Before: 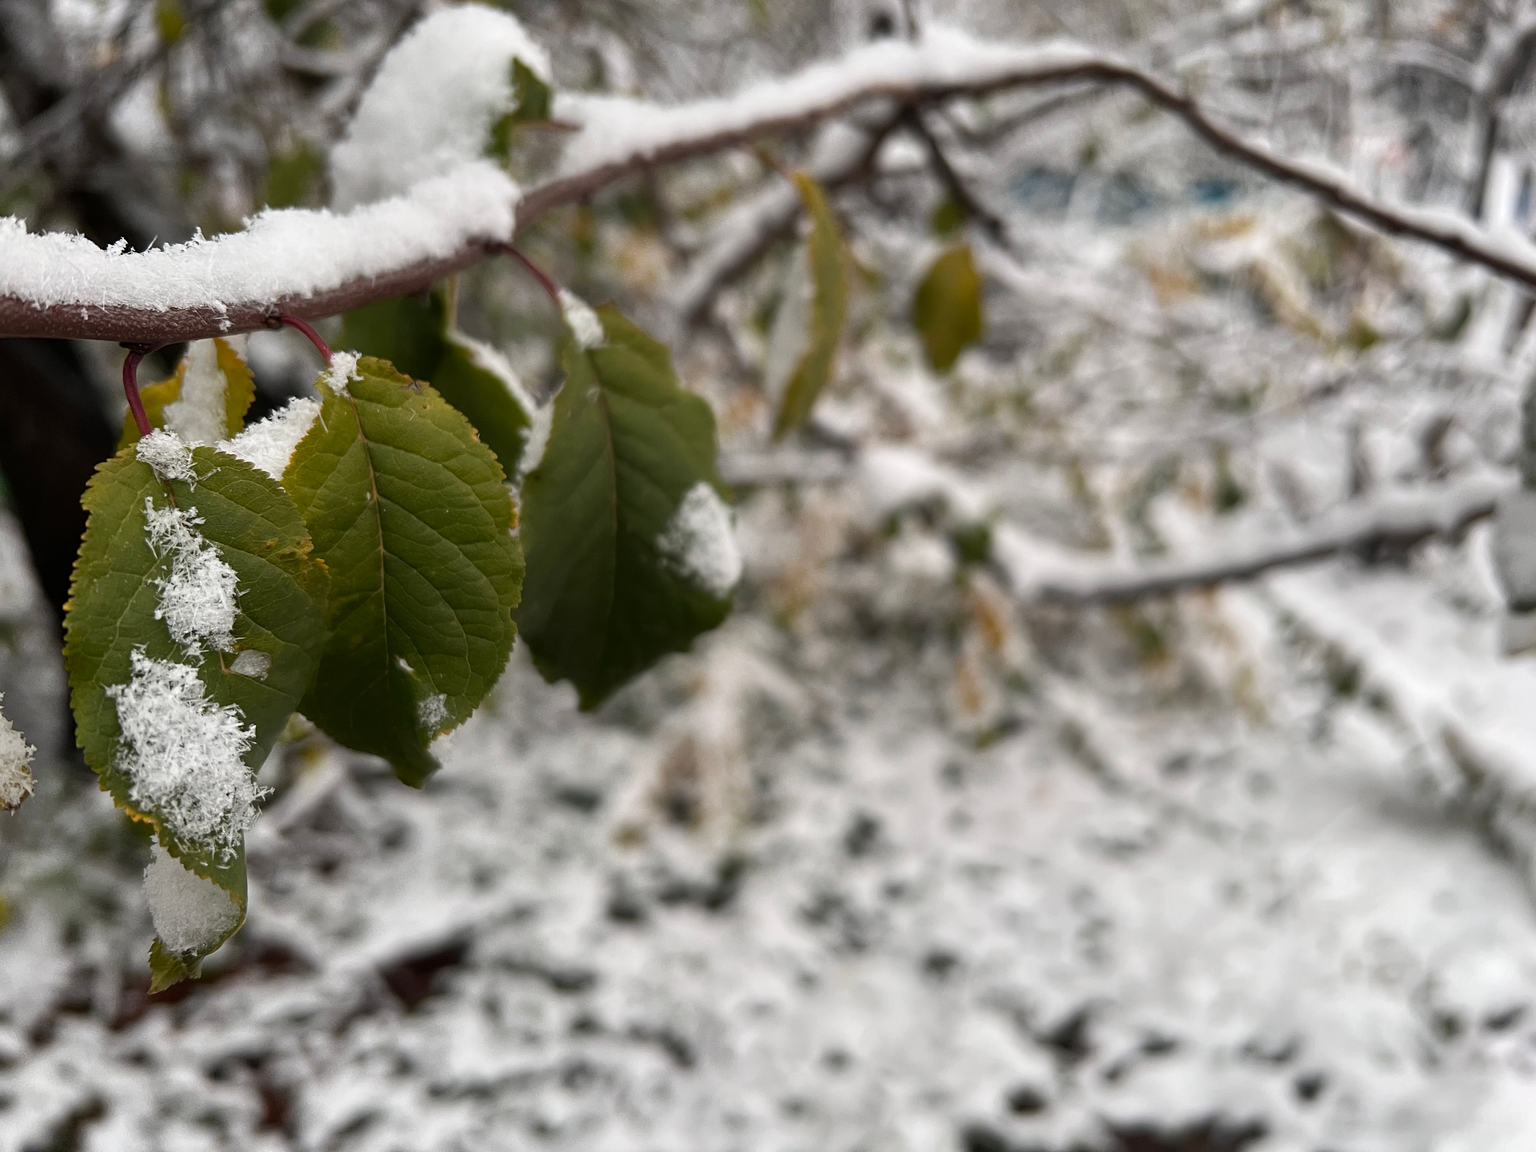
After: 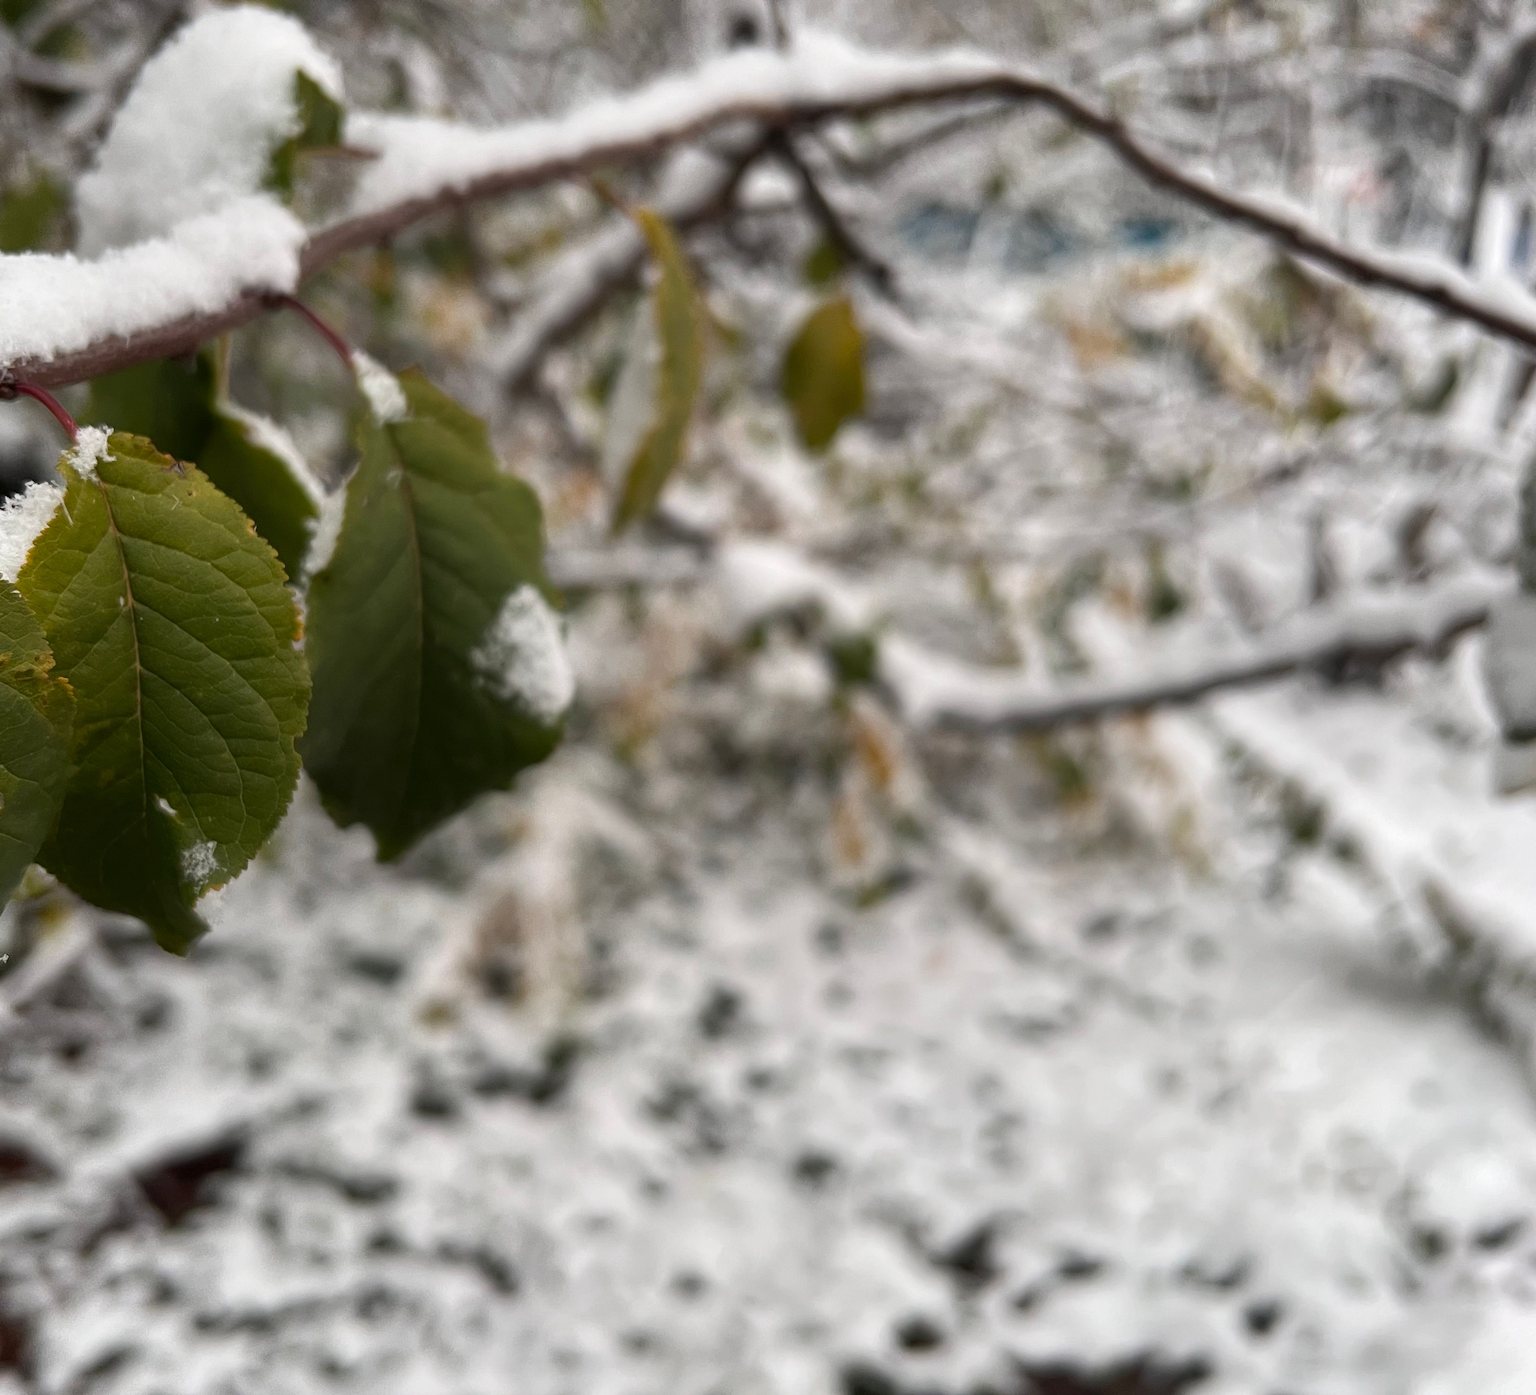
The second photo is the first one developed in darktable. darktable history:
crop: left 17.468%, bottom 0.016%
